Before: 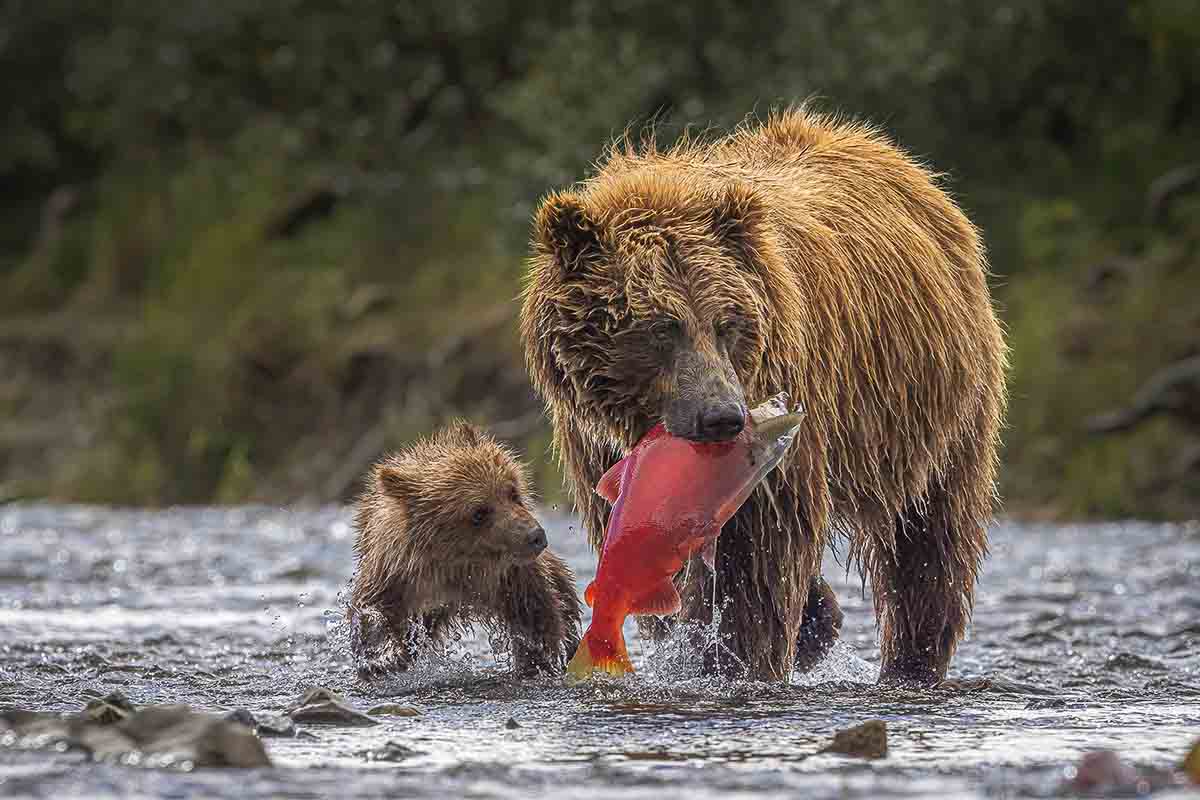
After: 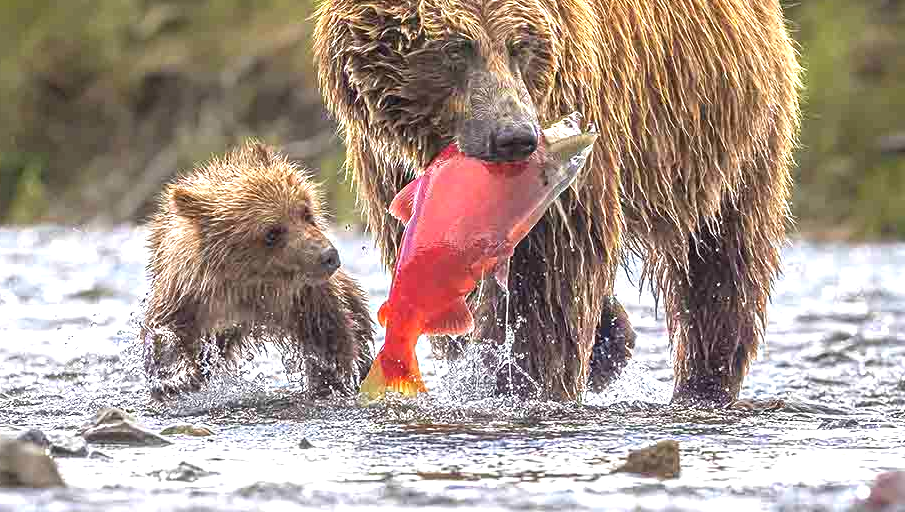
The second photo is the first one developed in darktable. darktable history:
exposure: black level correction 0, exposure 0.899 EV, compensate exposure bias true, compensate highlight preservation false
crop and rotate: left 17.262%, top 35.102%, right 7.282%, bottom 0.889%
